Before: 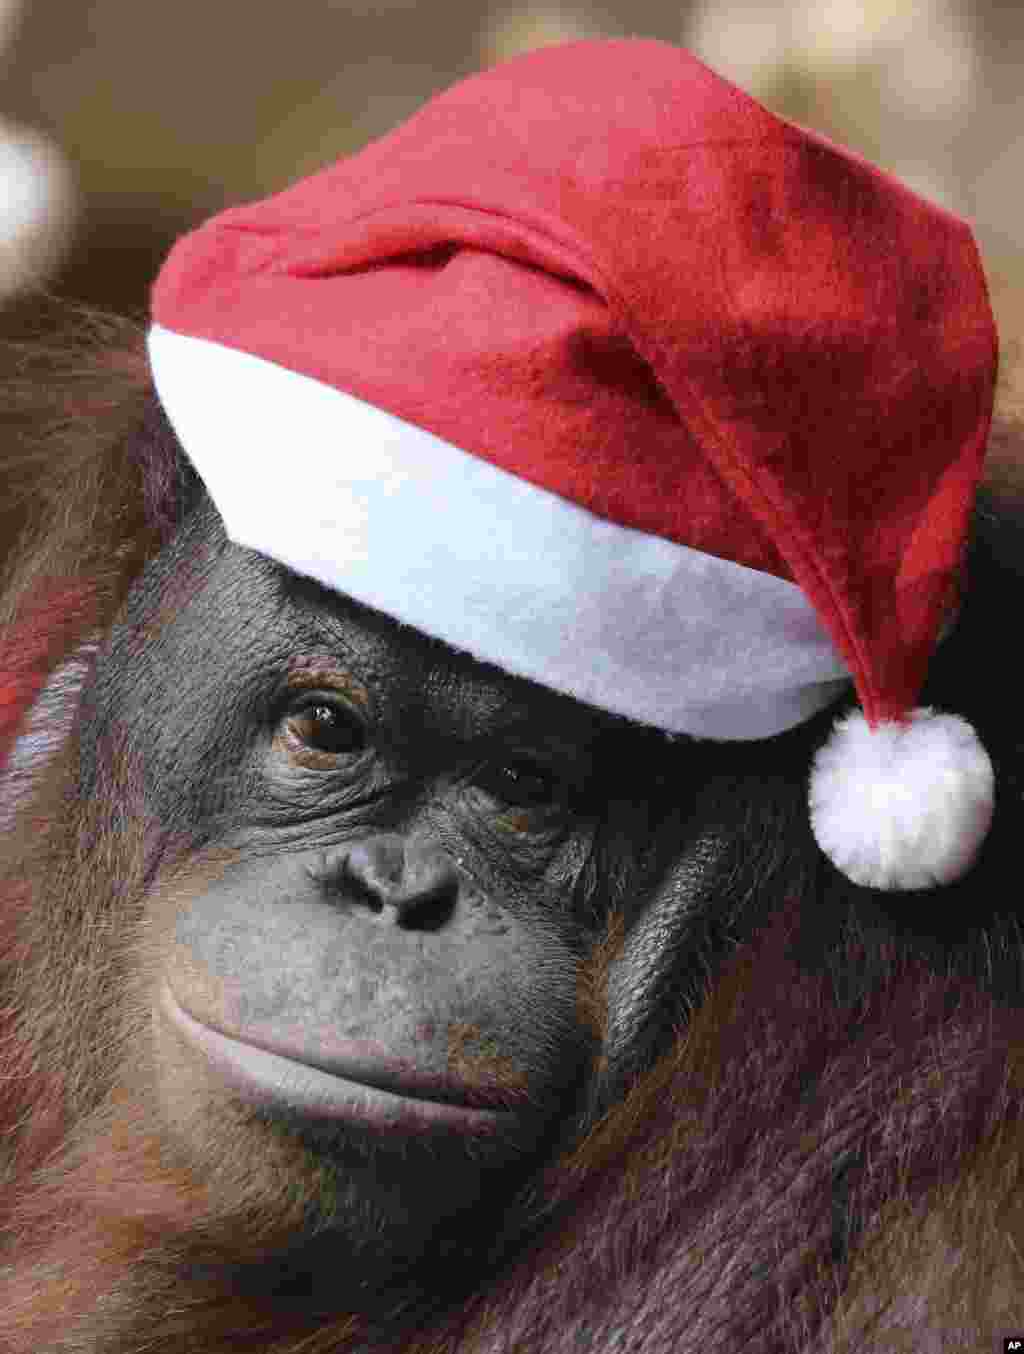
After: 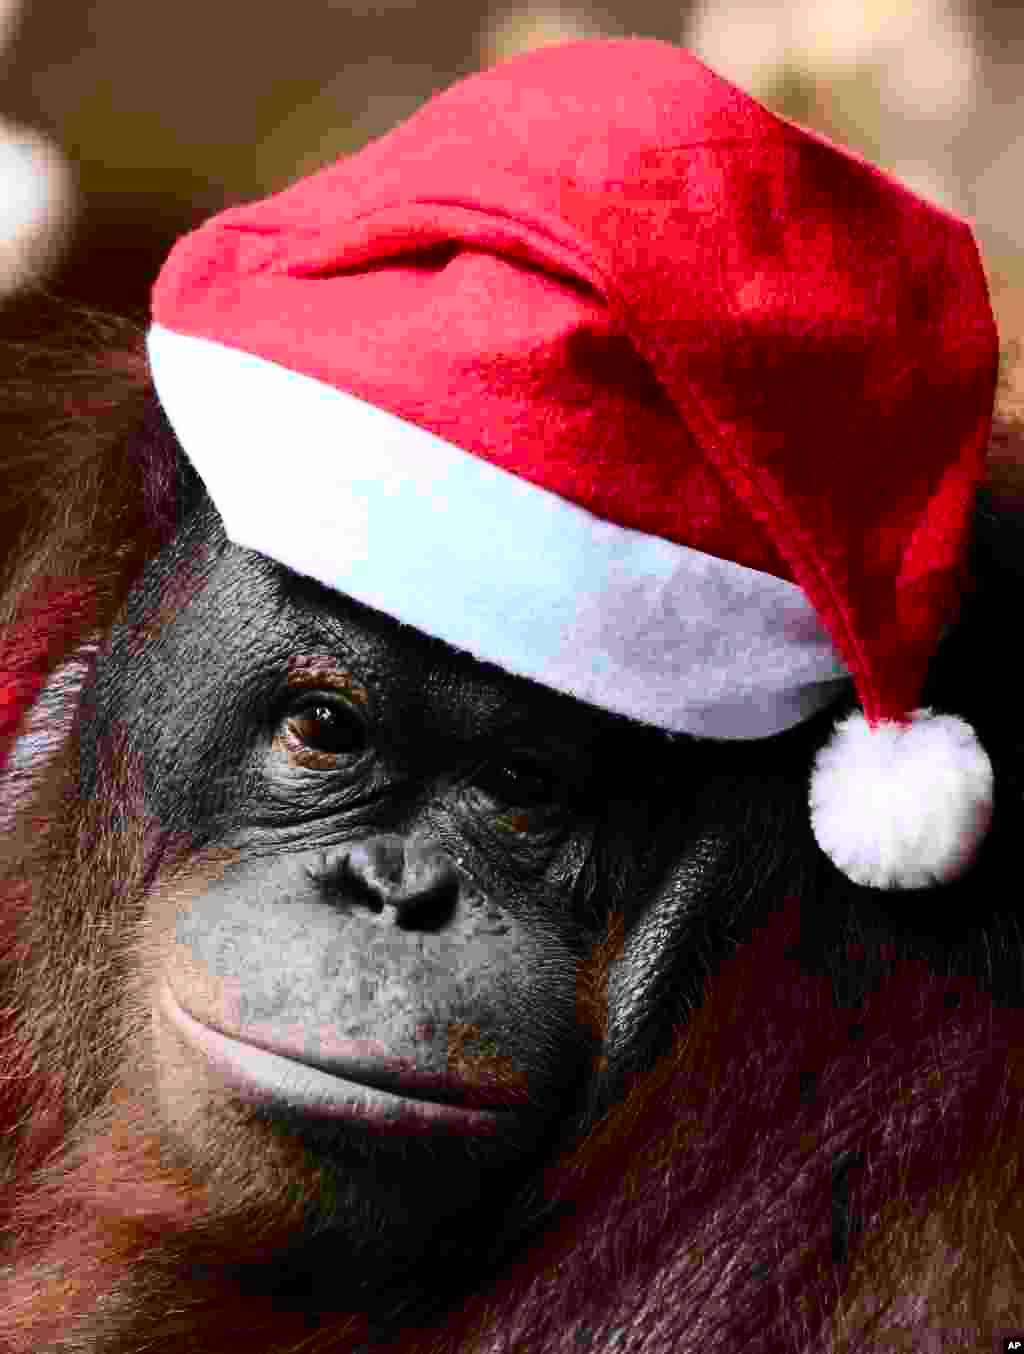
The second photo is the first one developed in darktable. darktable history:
contrast brightness saturation: contrast 0.307, brightness -0.07, saturation 0.166
